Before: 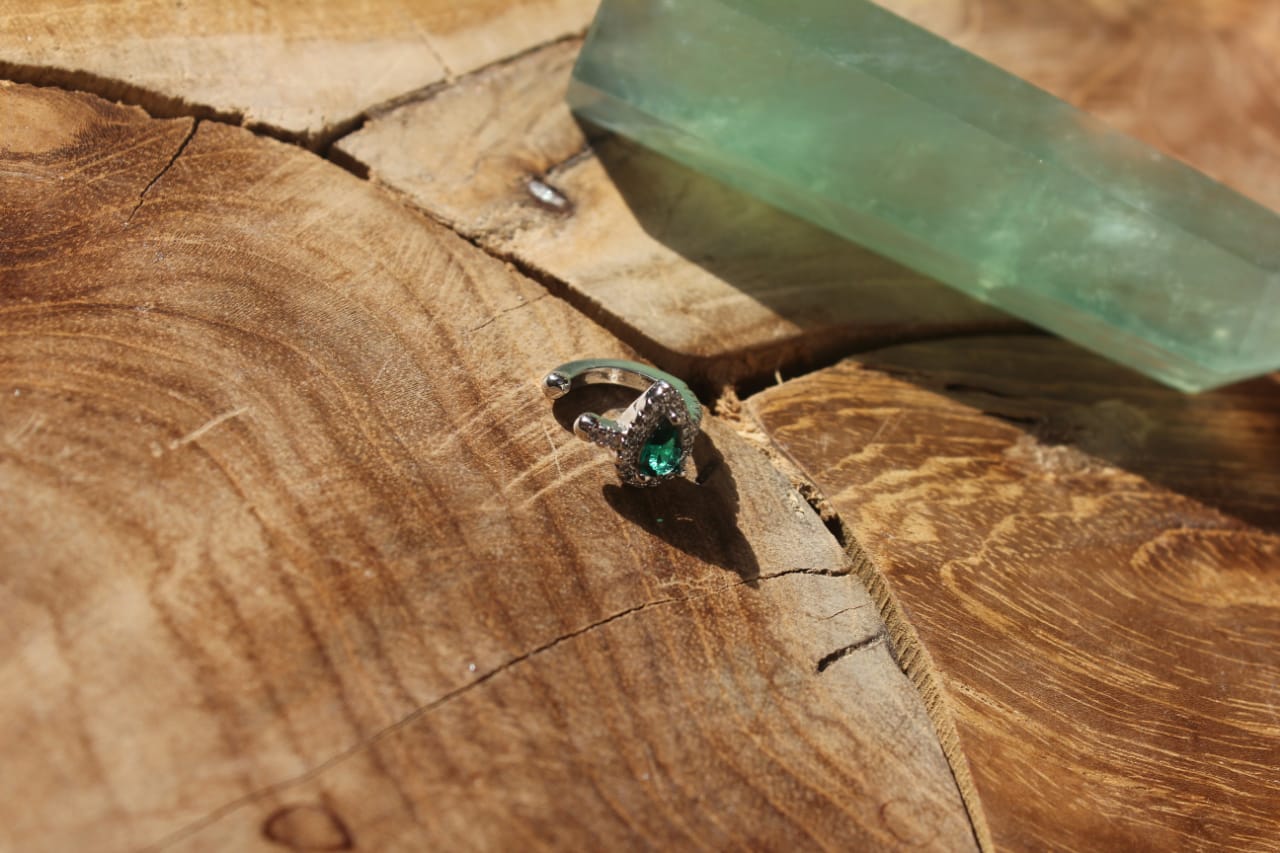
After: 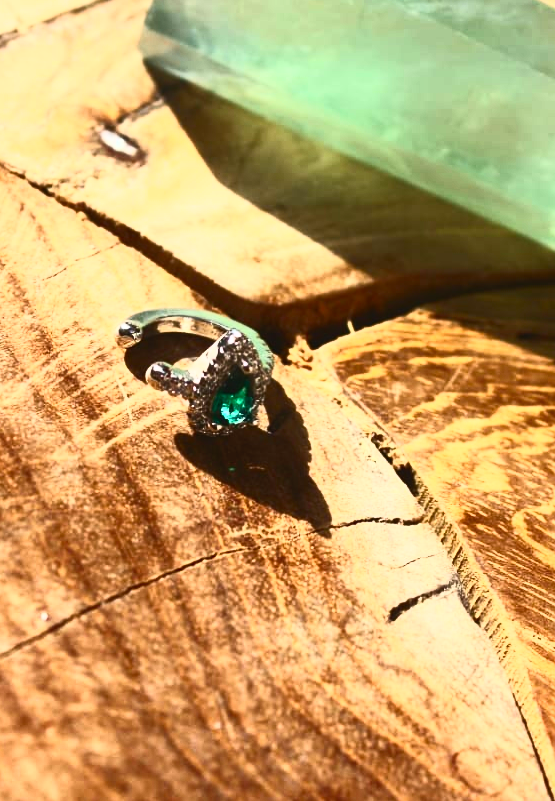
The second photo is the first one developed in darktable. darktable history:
crop: left 33.452%, top 6.025%, right 23.155%
contrast brightness saturation: contrast 0.83, brightness 0.59, saturation 0.59
